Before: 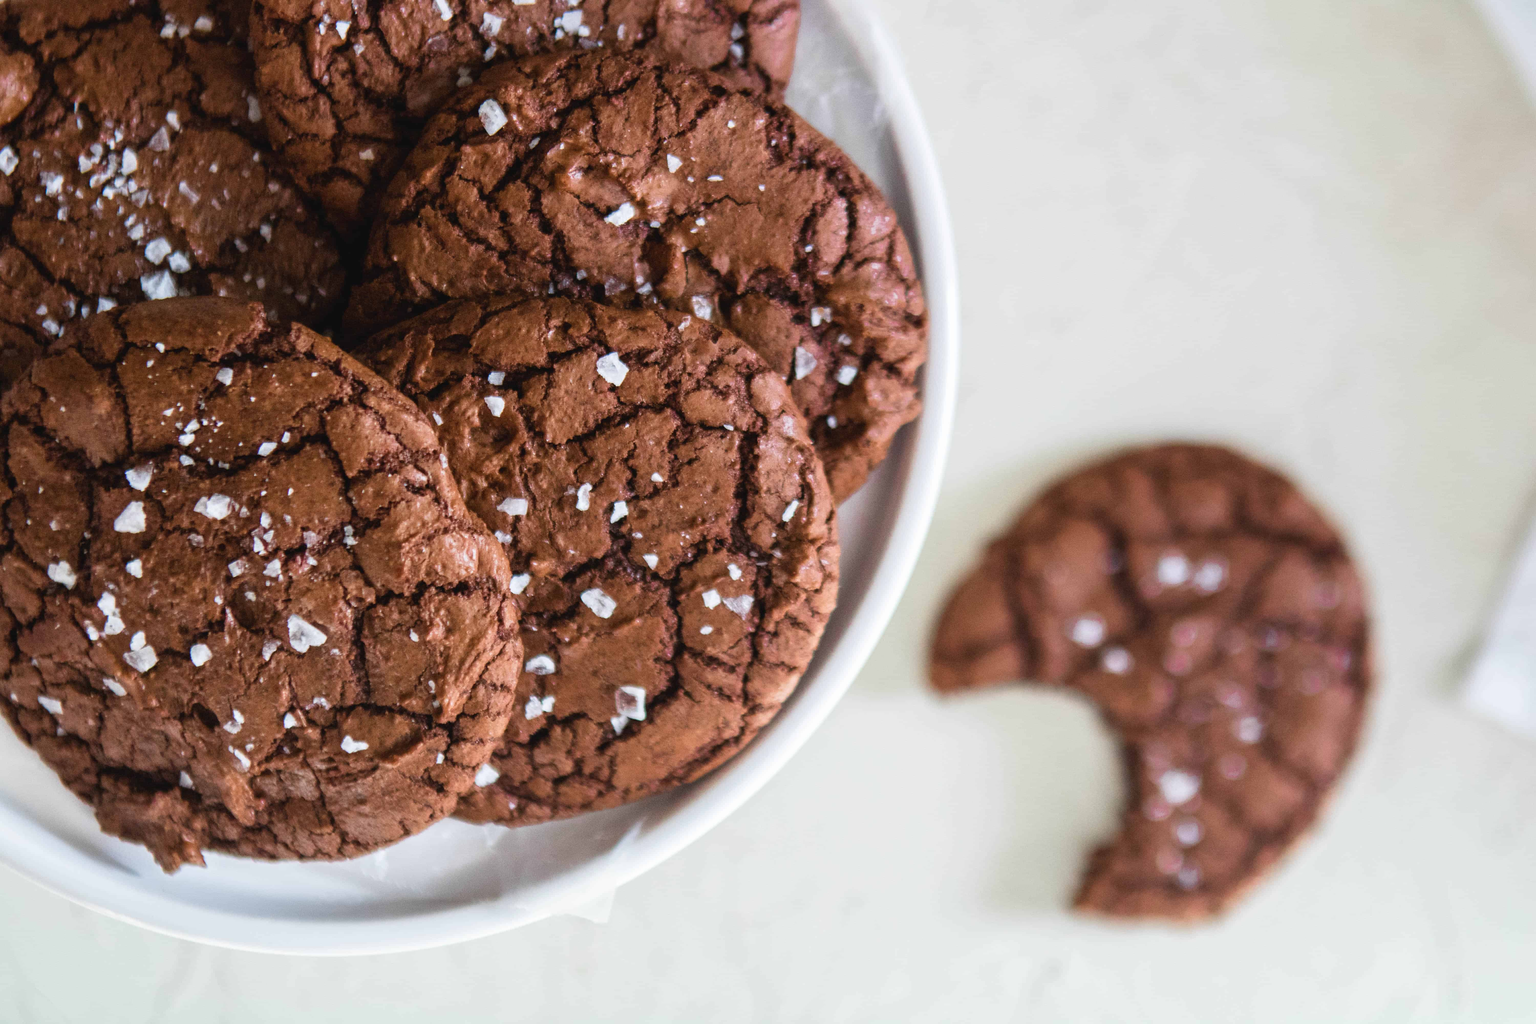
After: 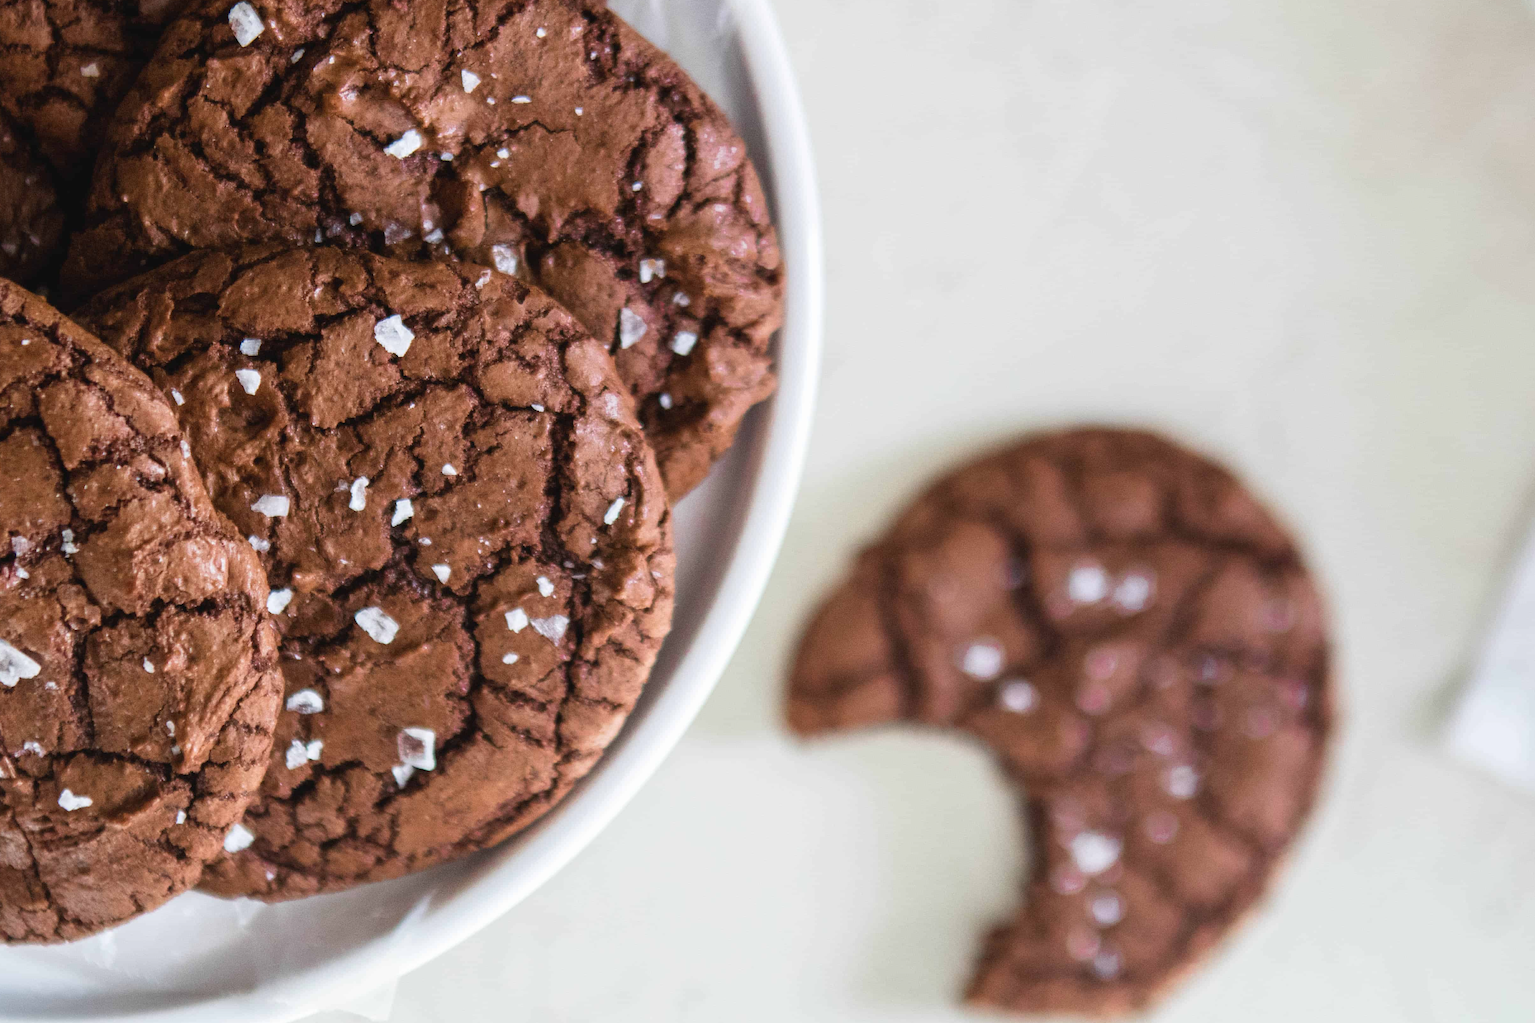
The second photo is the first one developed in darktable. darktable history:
contrast brightness saturation: saturation -0.05
crop: left 19.159%, top 9.58%, bottom 9.58%
